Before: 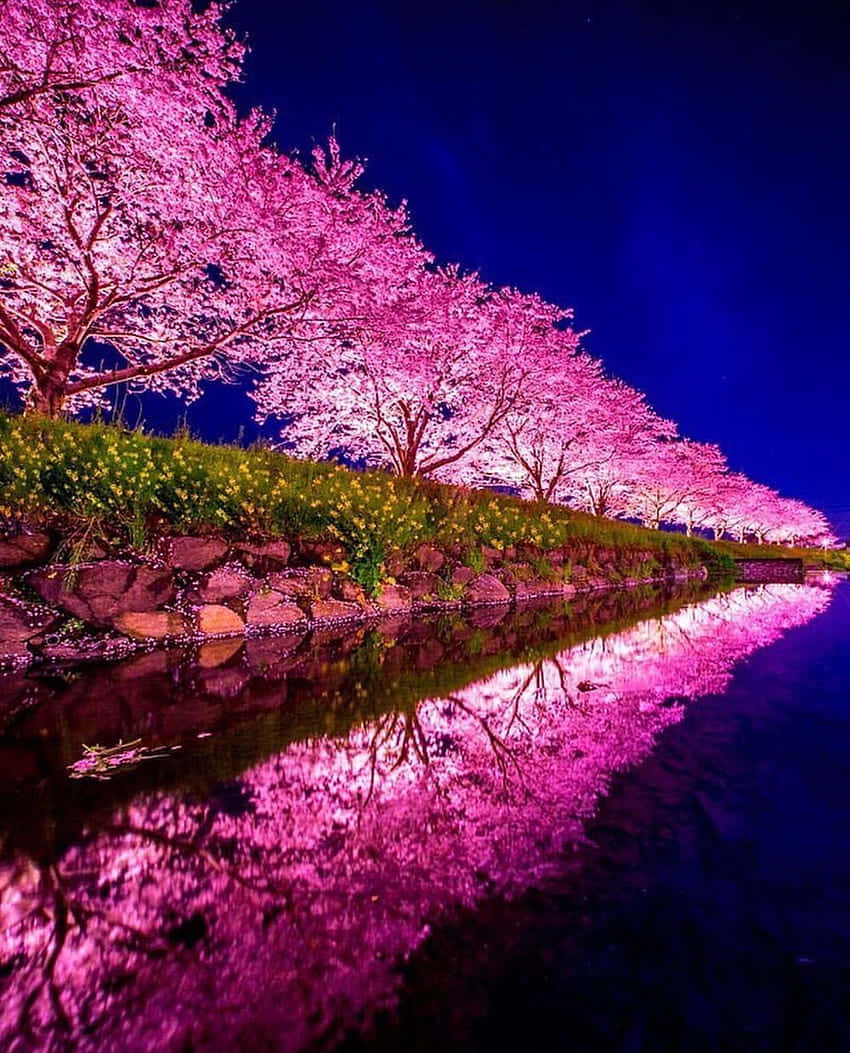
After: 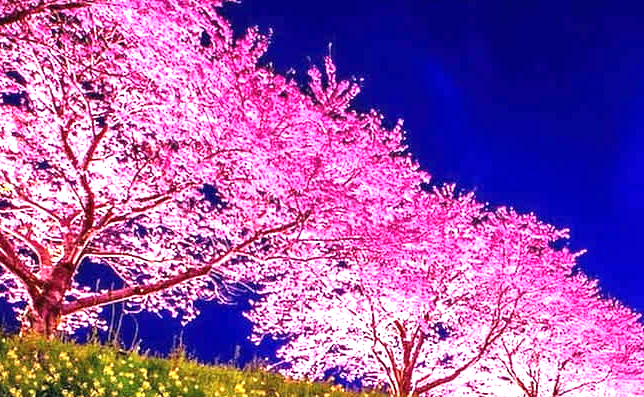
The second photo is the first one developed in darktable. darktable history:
crop: left 0.559%, top 7.636%, right 23.587%, bottom 54.594%
exposure: black level correction 0, exposure 1.2 EV, compensate highlight preservation false
